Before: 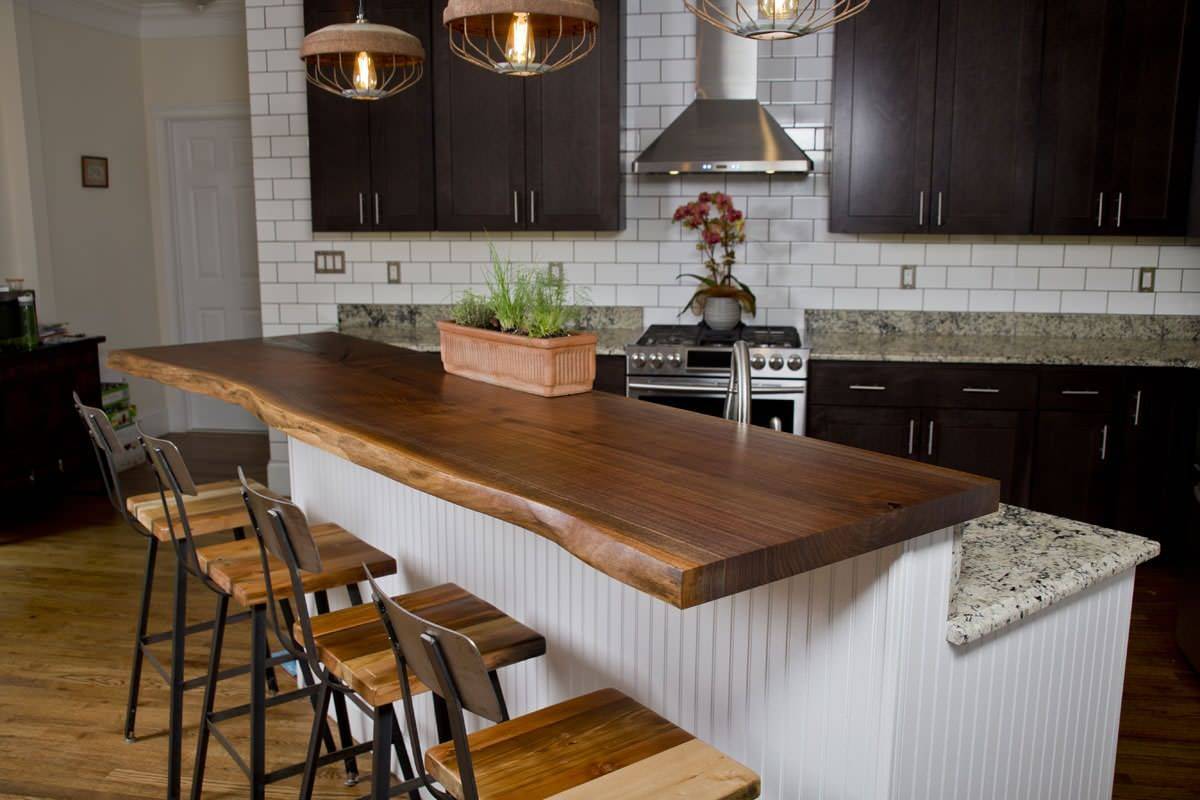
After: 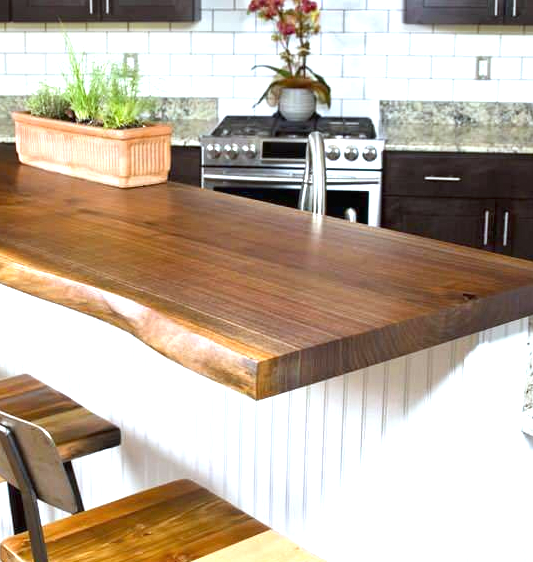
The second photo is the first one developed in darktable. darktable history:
crop: left 35.432%, top 26.233%, right 20.145%, bottom 3.432%
grain: coarseness 0.81 ISO, strength 1.34%, mid-tones bias 0%
exposure: black level correction 0, exposure 1.625 EV, compensate exposure bias true, compensate highlight preservation false
white balance: red 0.925, blue 1.046
